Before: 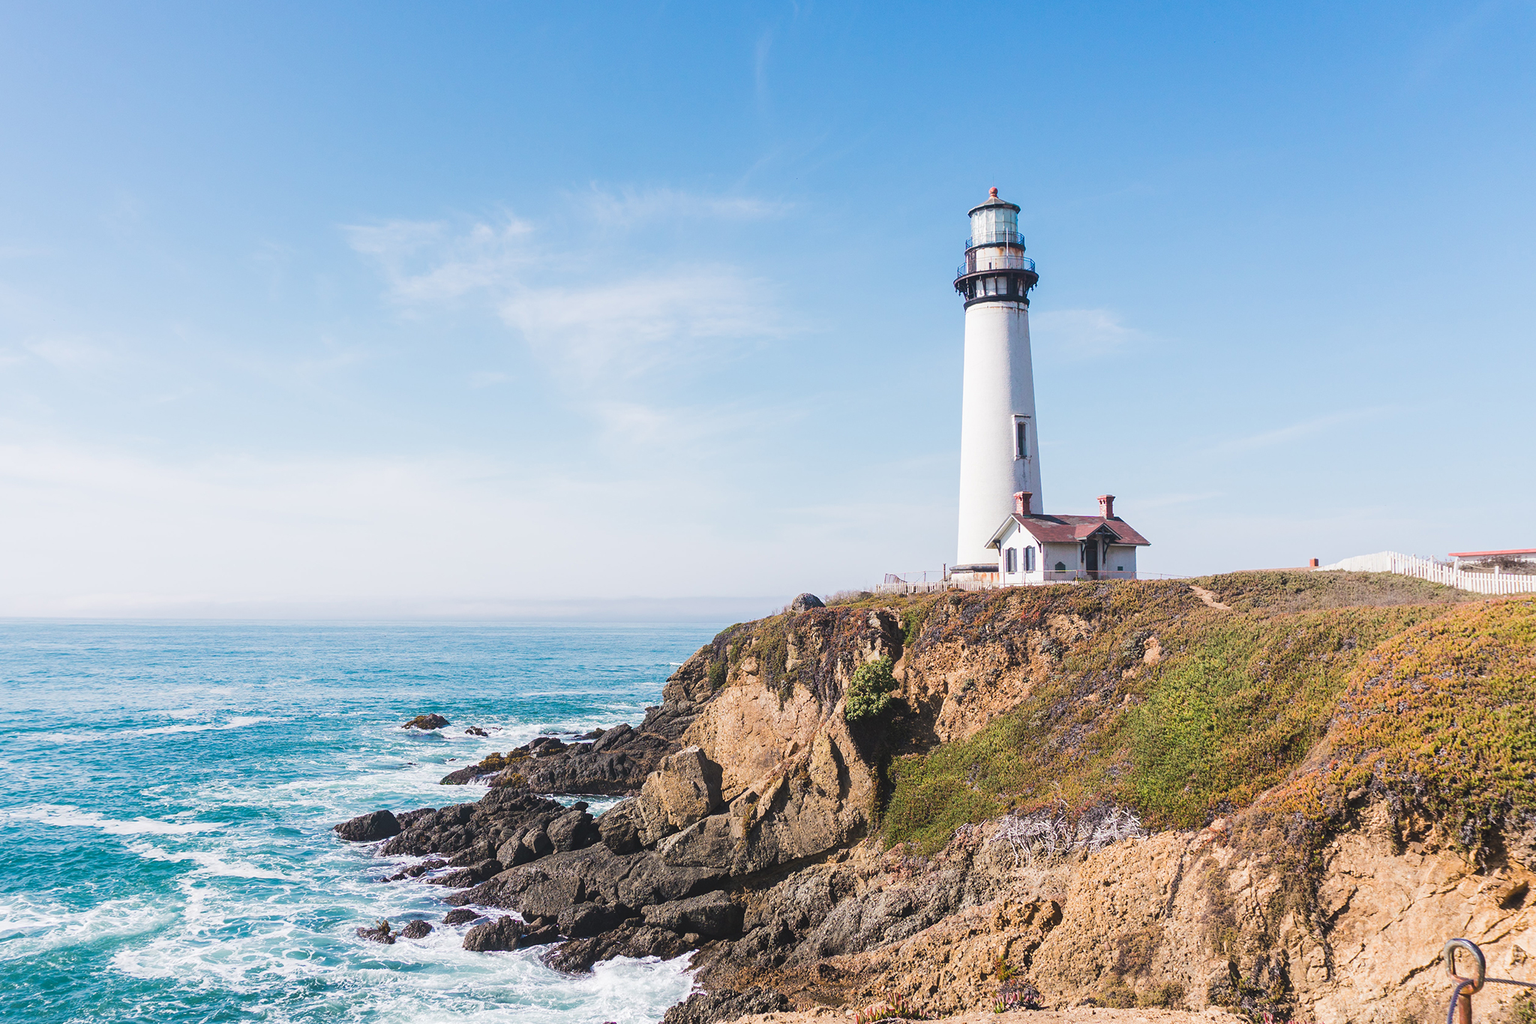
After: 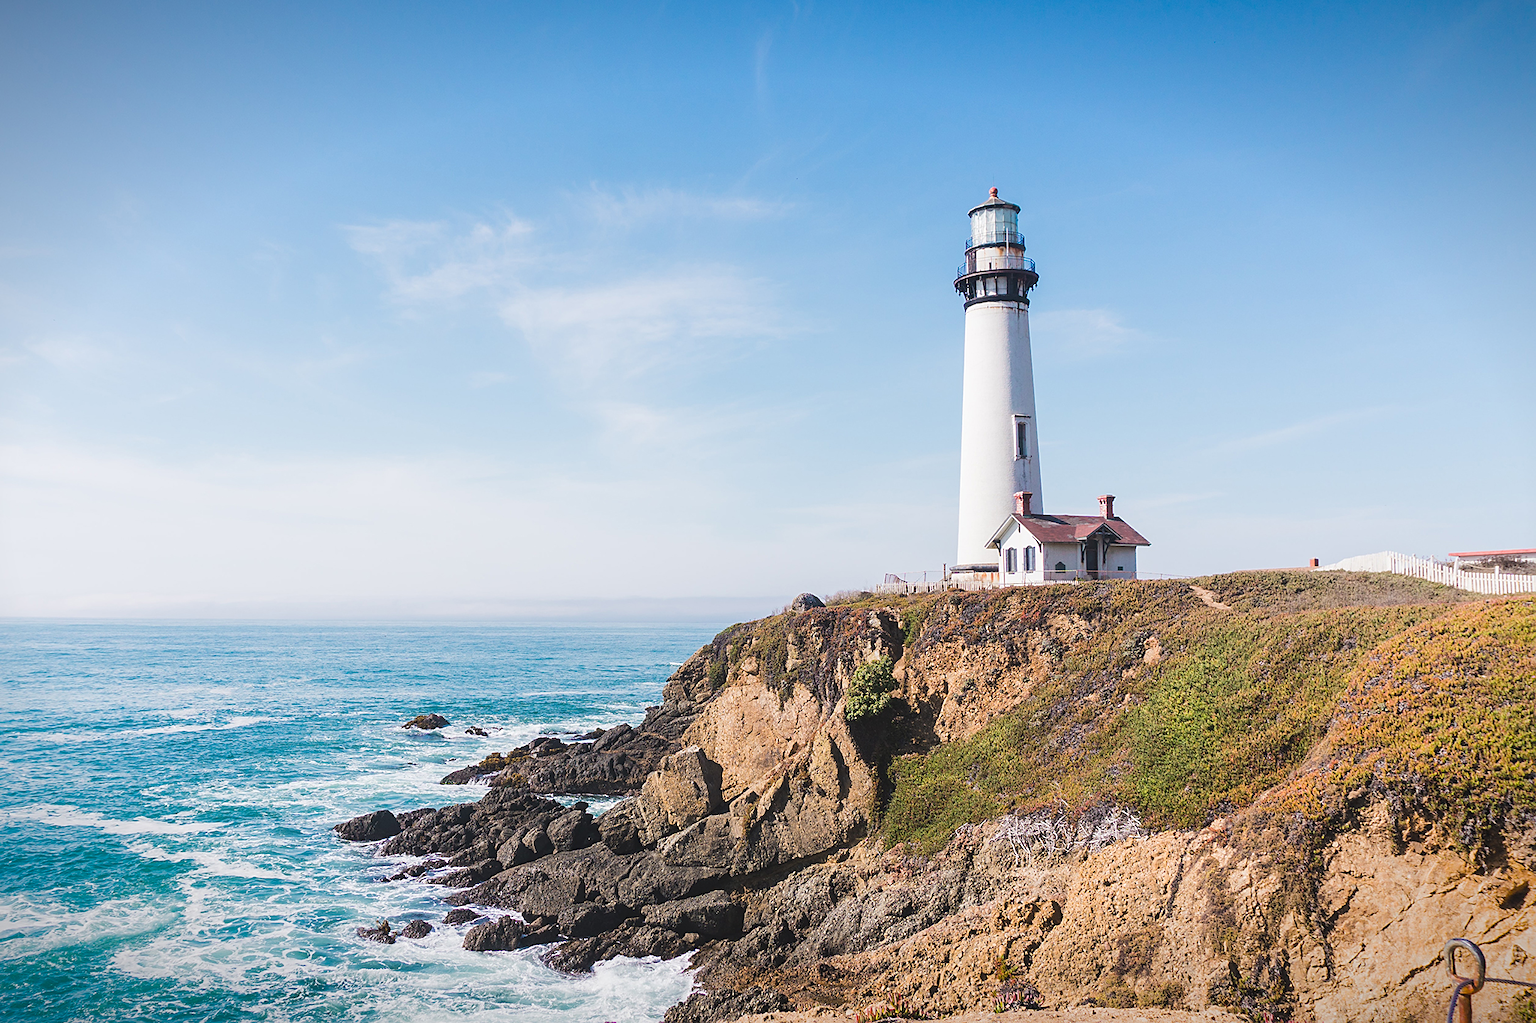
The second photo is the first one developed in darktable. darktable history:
vignetting: fall-off start 98.29%, fall-off radius 100%, brightness -1, saturation 0.5, width/height ratio 1.428
sharpen: radius 1.864, amount 0.398, threshold 1.271
